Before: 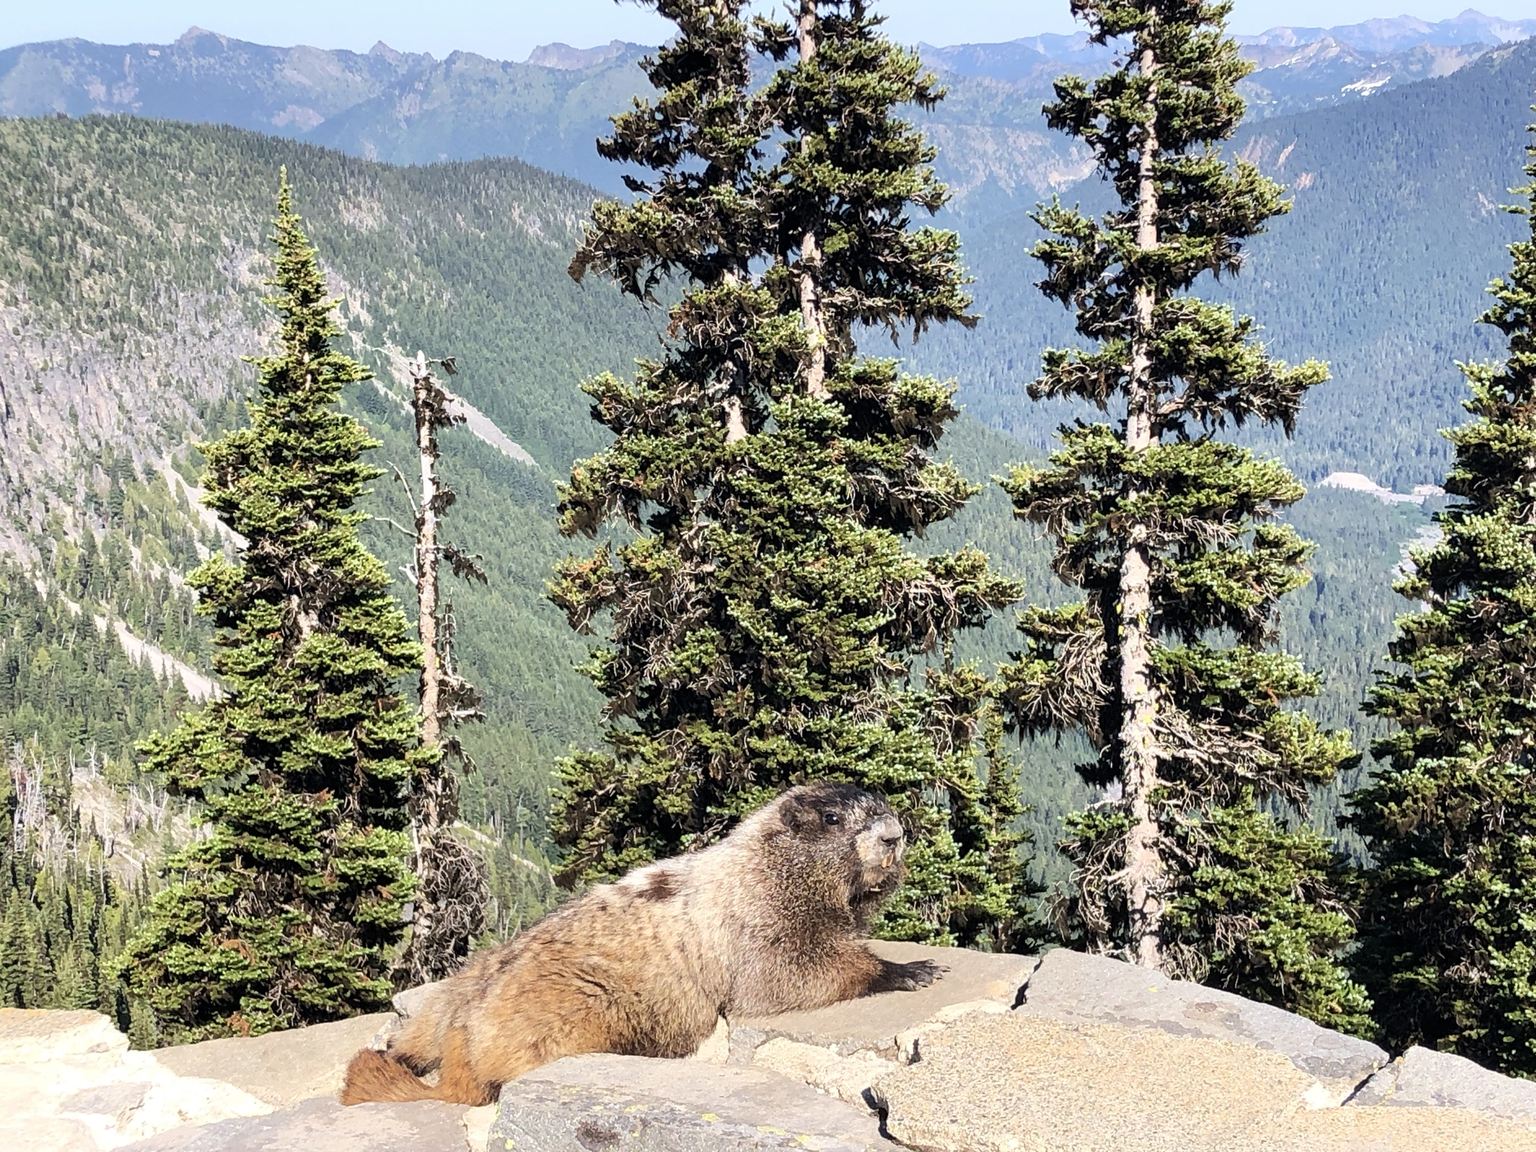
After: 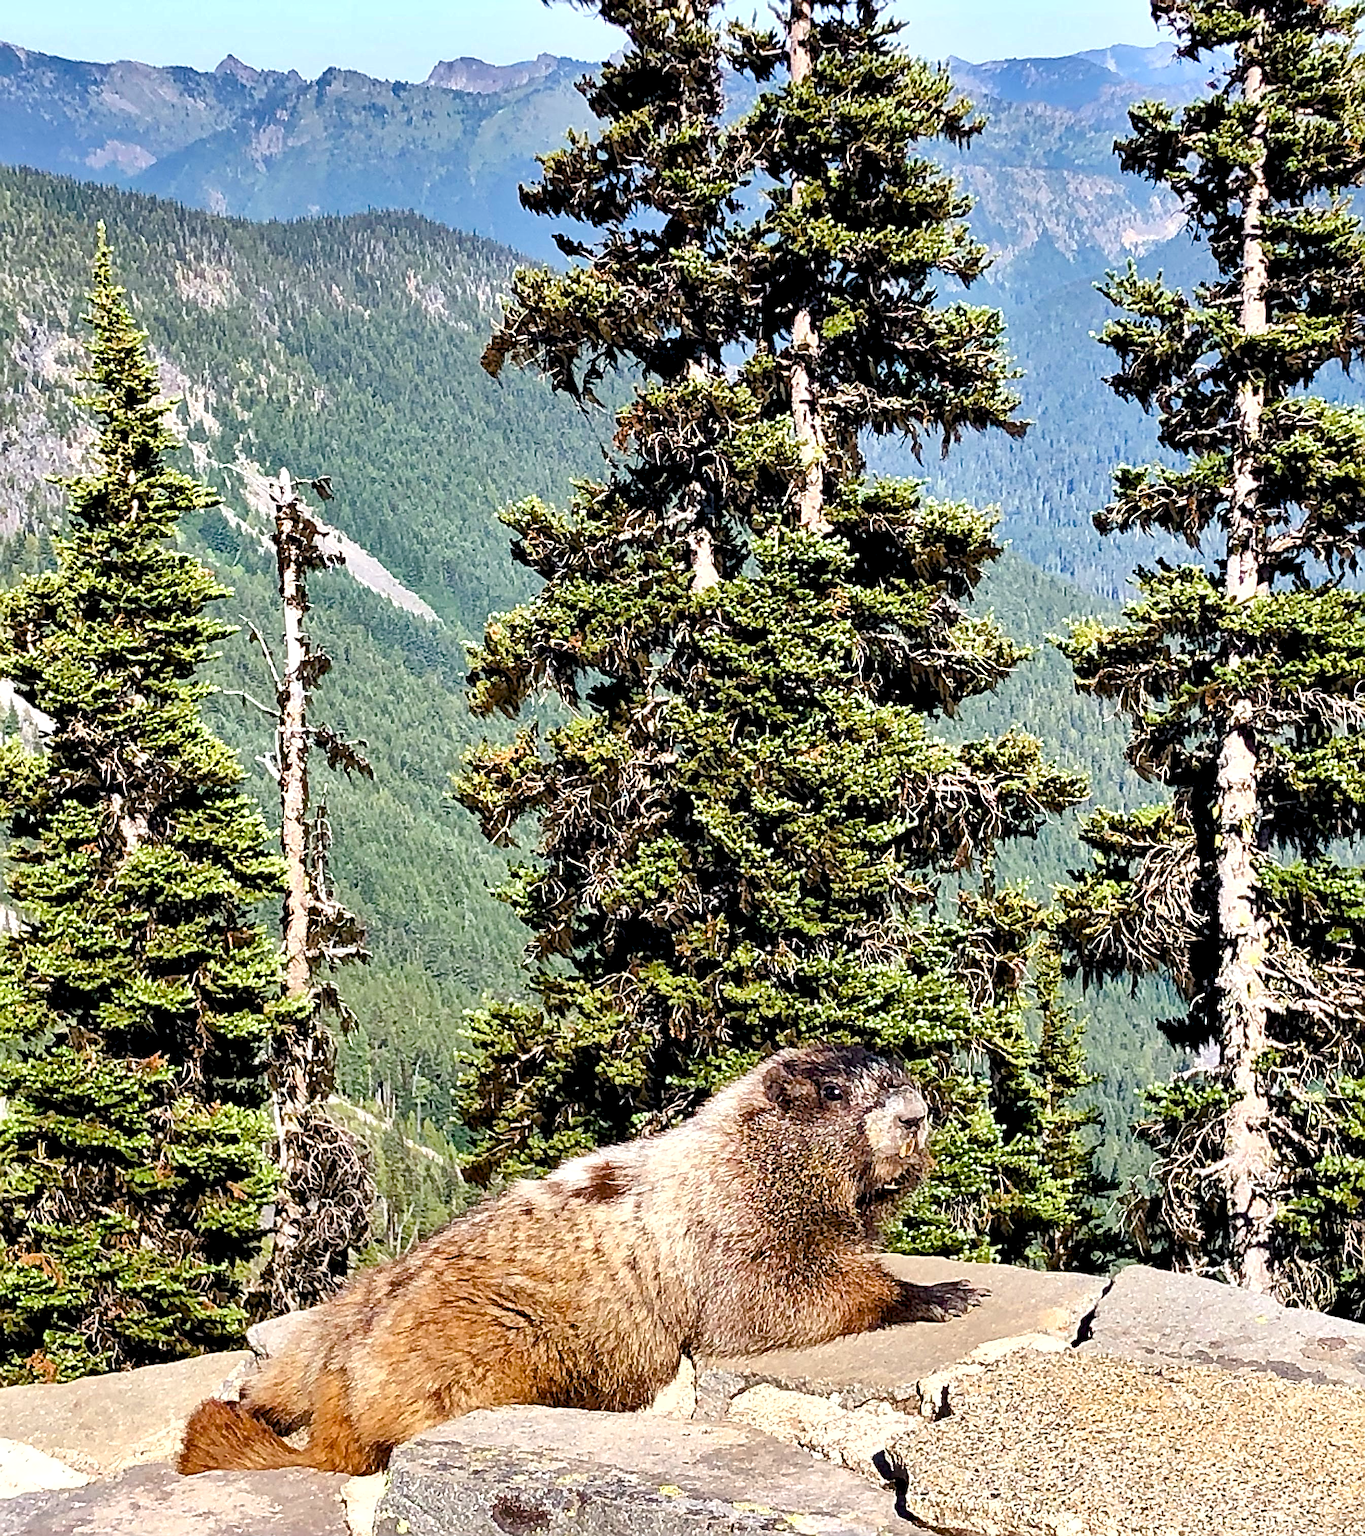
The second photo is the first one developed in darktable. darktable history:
shadows and highlights: shadows 60, highlights -60.23, soften with gaussian
sharpen: radius 2.584, amount 0.688
crop and rotate: left 13.537%, right 19.796%
color balance rgb: shadows lift › luminance -9.41%, highlights gain › luminance 17.6%, global offset › luminance -1.45%, perceptual saturation grading › highlights -17.77%, perceptual saturation grading › mid-tones 33.1%, perceptual saturation grading › shadows 50.52%, global vibrance 24.22%
